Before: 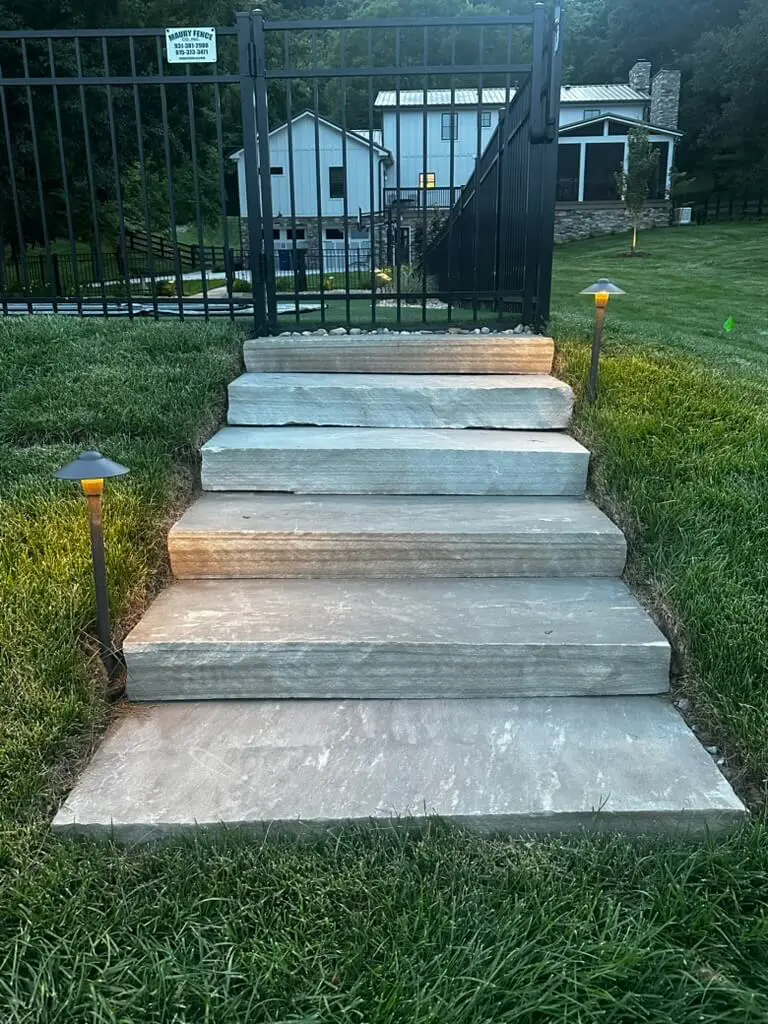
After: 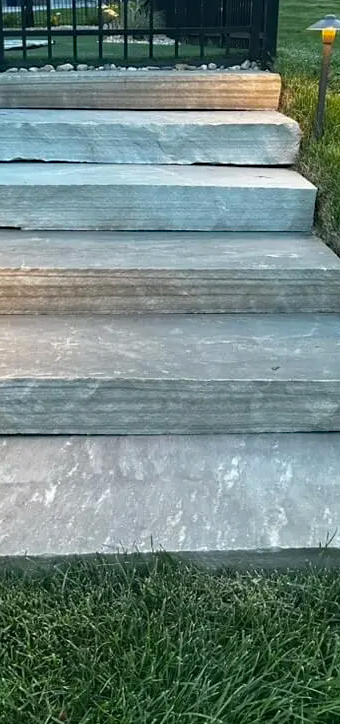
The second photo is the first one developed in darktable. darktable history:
crop: left 35.612%, top 25.783%, right 20.037%, bottom 3.44%
haze removal: compatibility mode true, adaptive false
